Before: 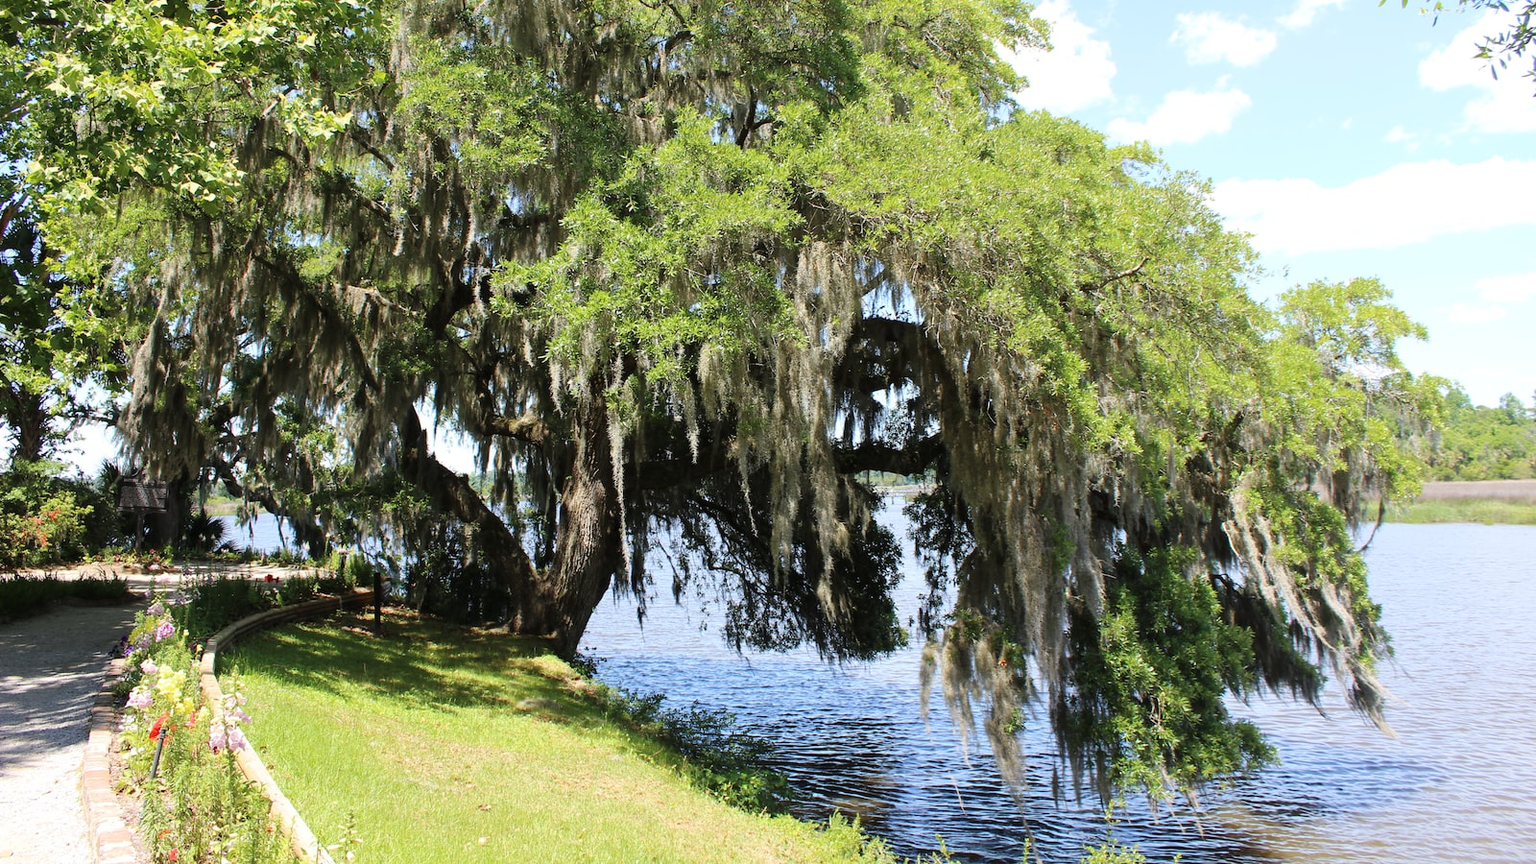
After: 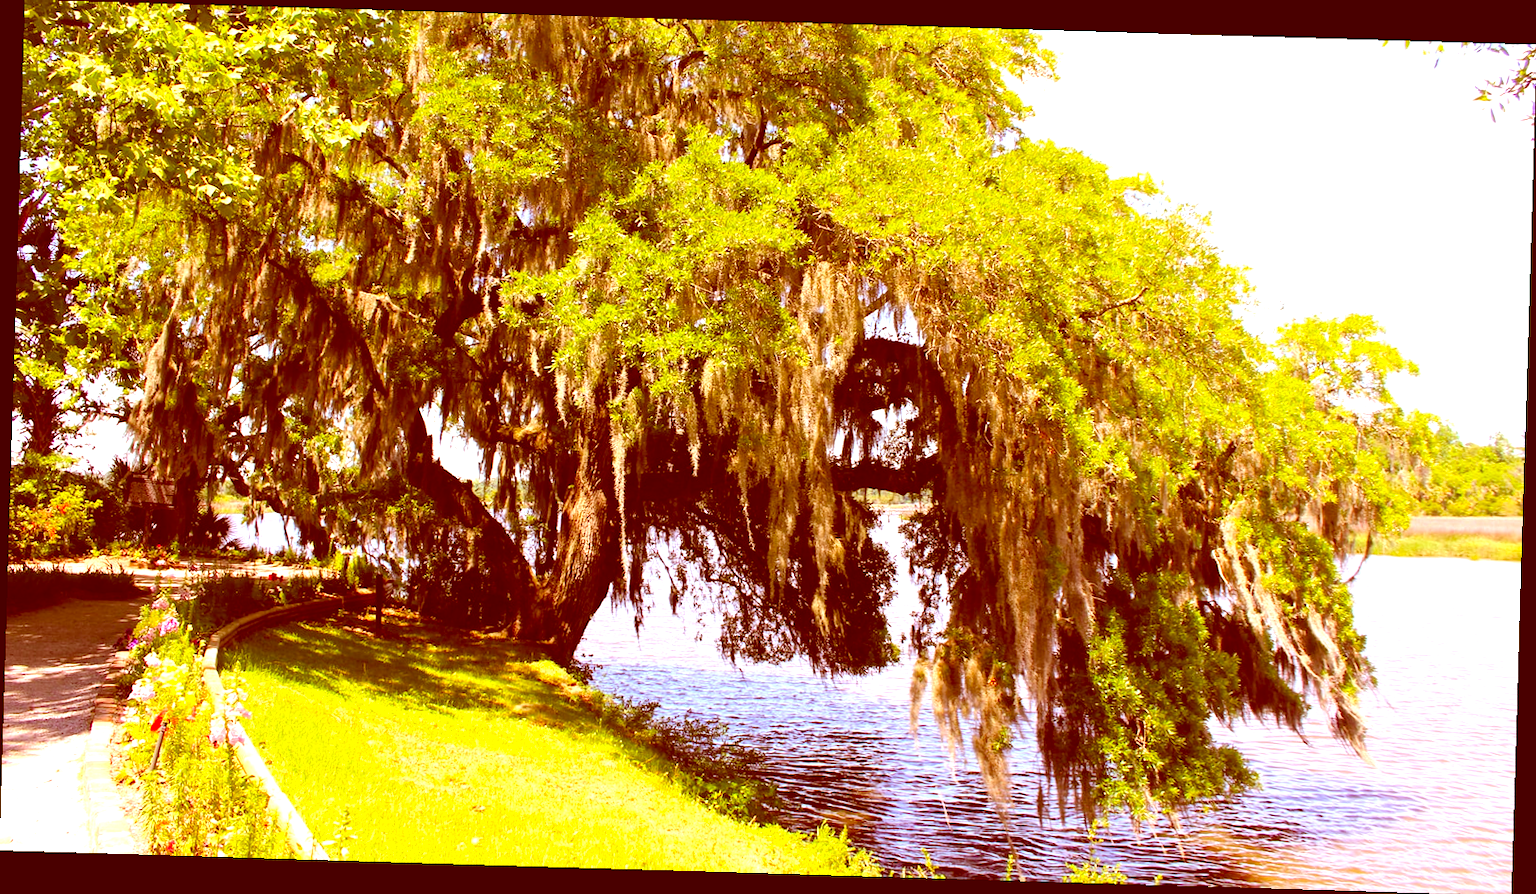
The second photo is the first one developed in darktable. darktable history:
rotate and perspective: rotation 1.72°, automatic cropping off
exposure: black level correction -0.005, exposure 0.622 EV, compensate highlight preservation false
color balance: output saturation 110%
color correction: highlights a* 9.03, highlights b* 8.71, shadows a* 40, shadows b* 40, saturation 0.8
color contrast: green-magenta contrast 1.55, blue-yellow contrast 1.83
